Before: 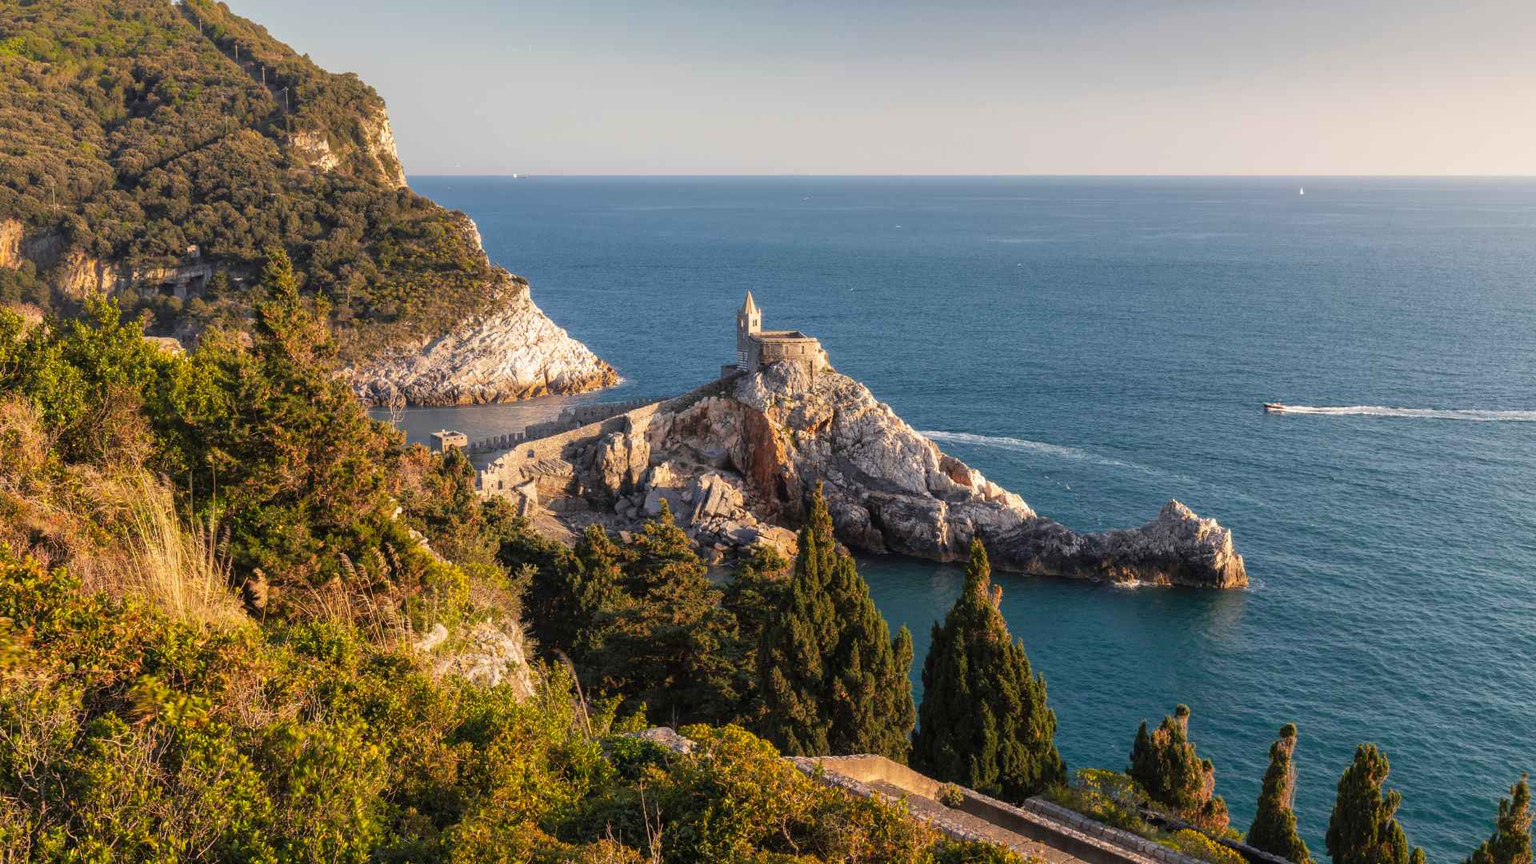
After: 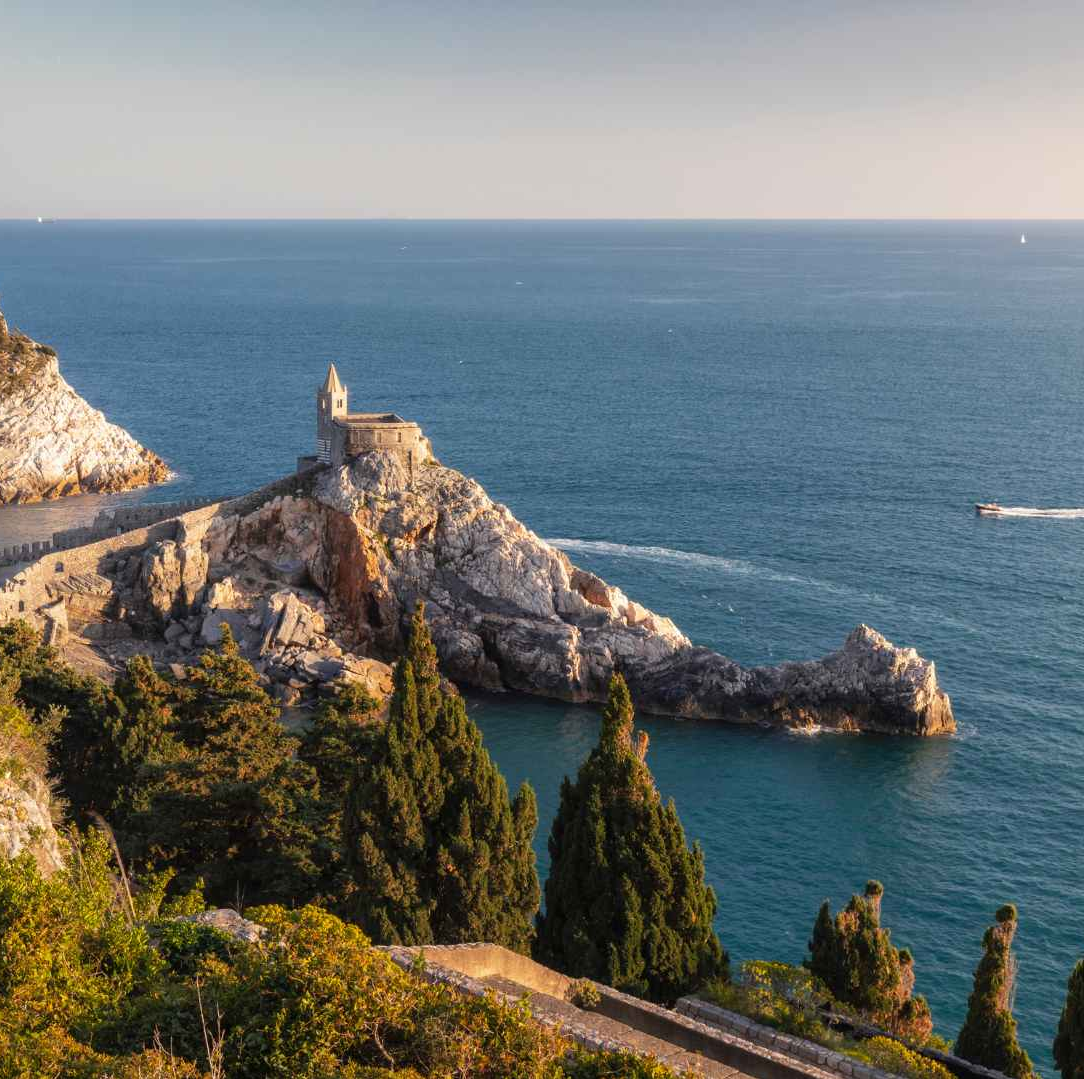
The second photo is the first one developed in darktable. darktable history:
crop: left 31.459%, top 0.014%, right 12.037%
